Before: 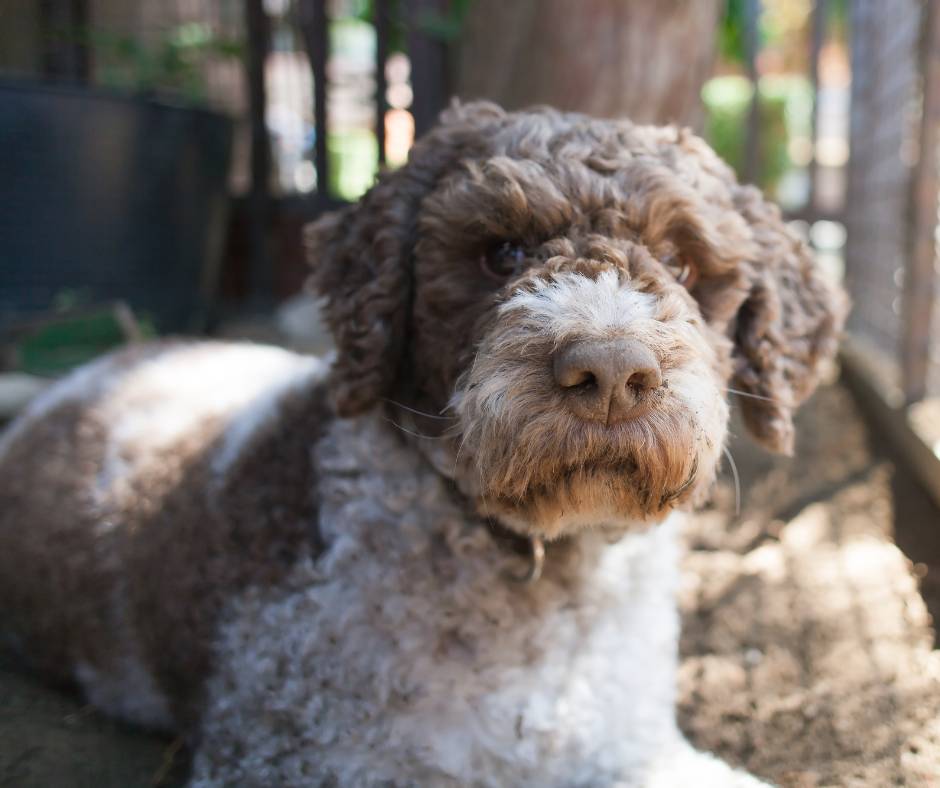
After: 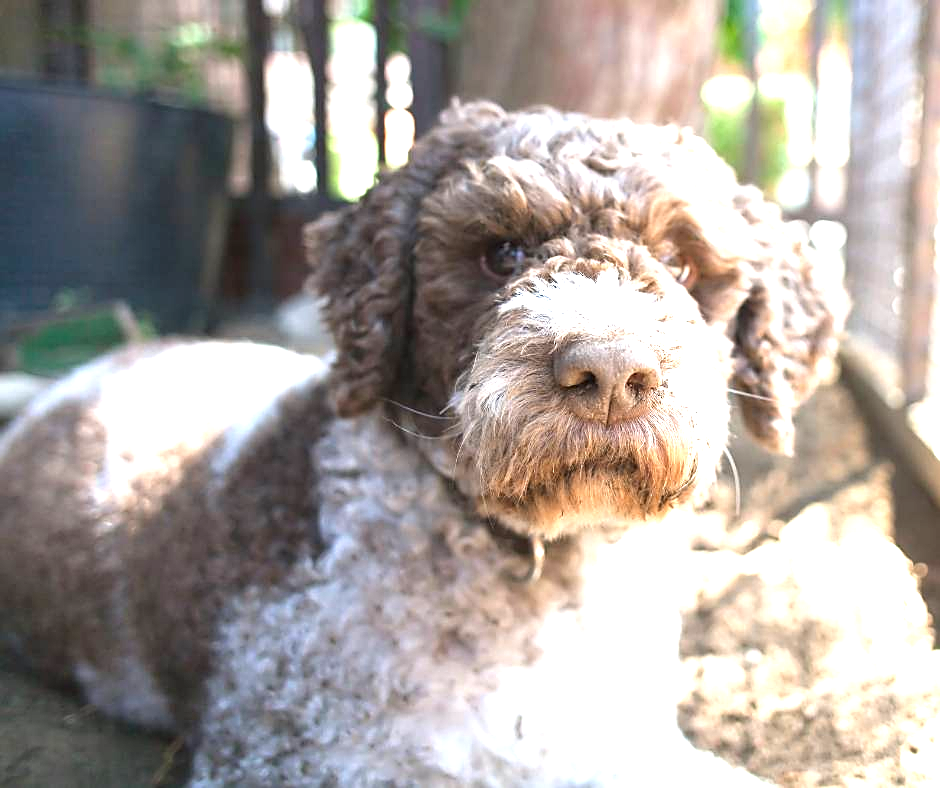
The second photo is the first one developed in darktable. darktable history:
sharpen: on, module defaults
exposure: black level correction 0, exposure 1.5 EV, compensate highlight preservation false
